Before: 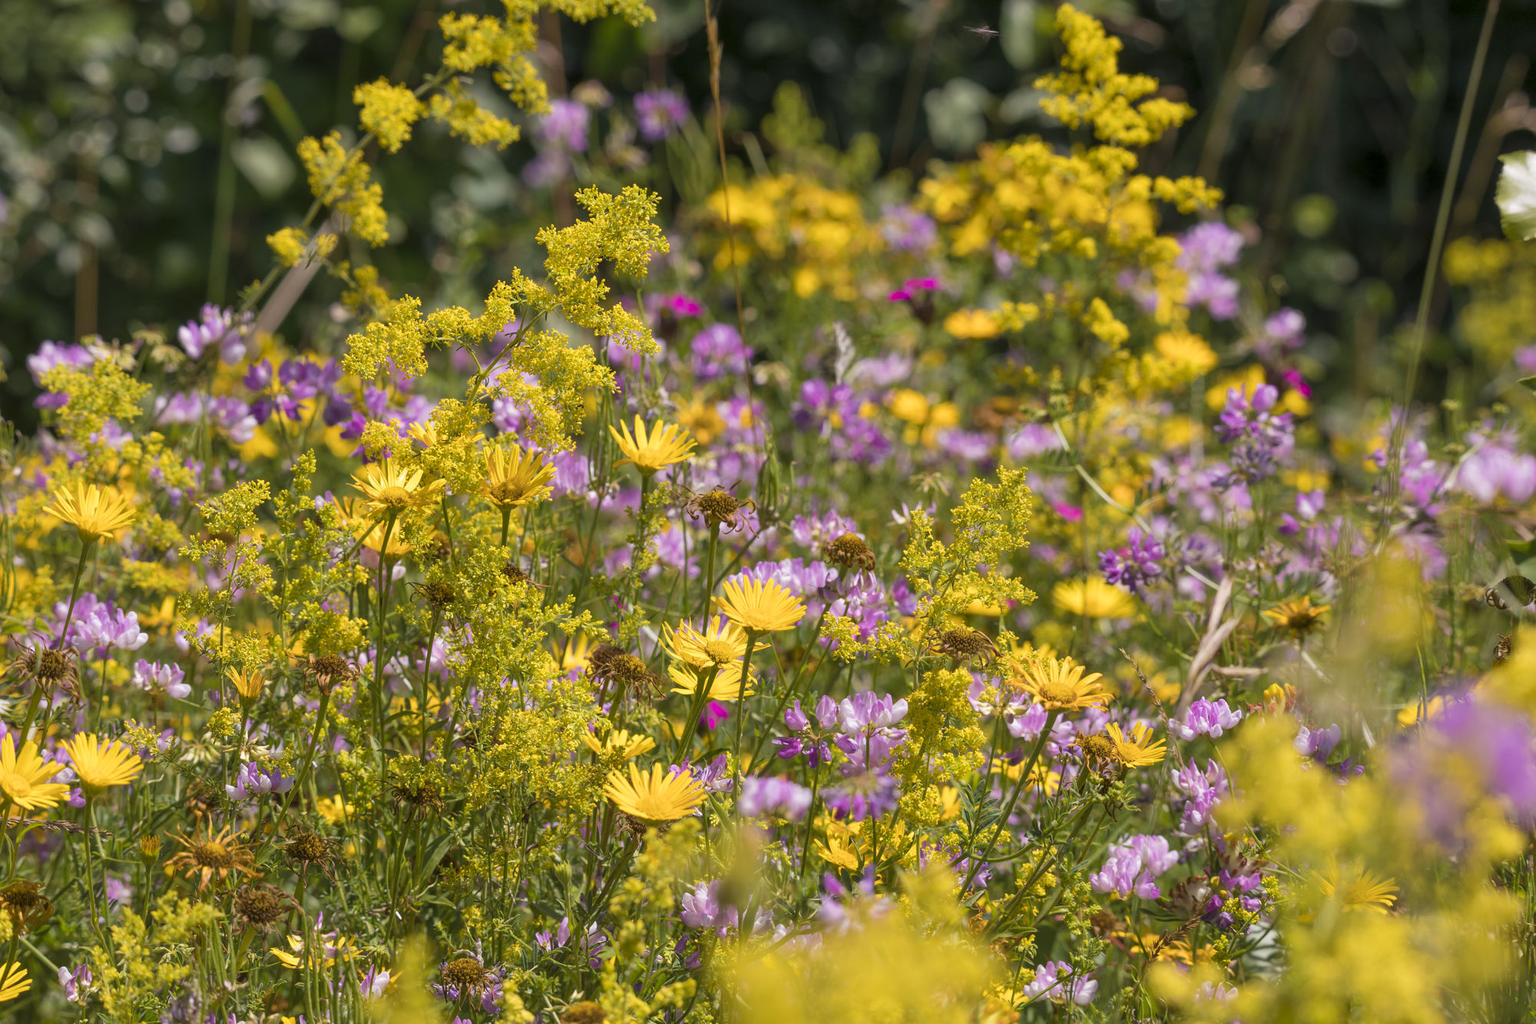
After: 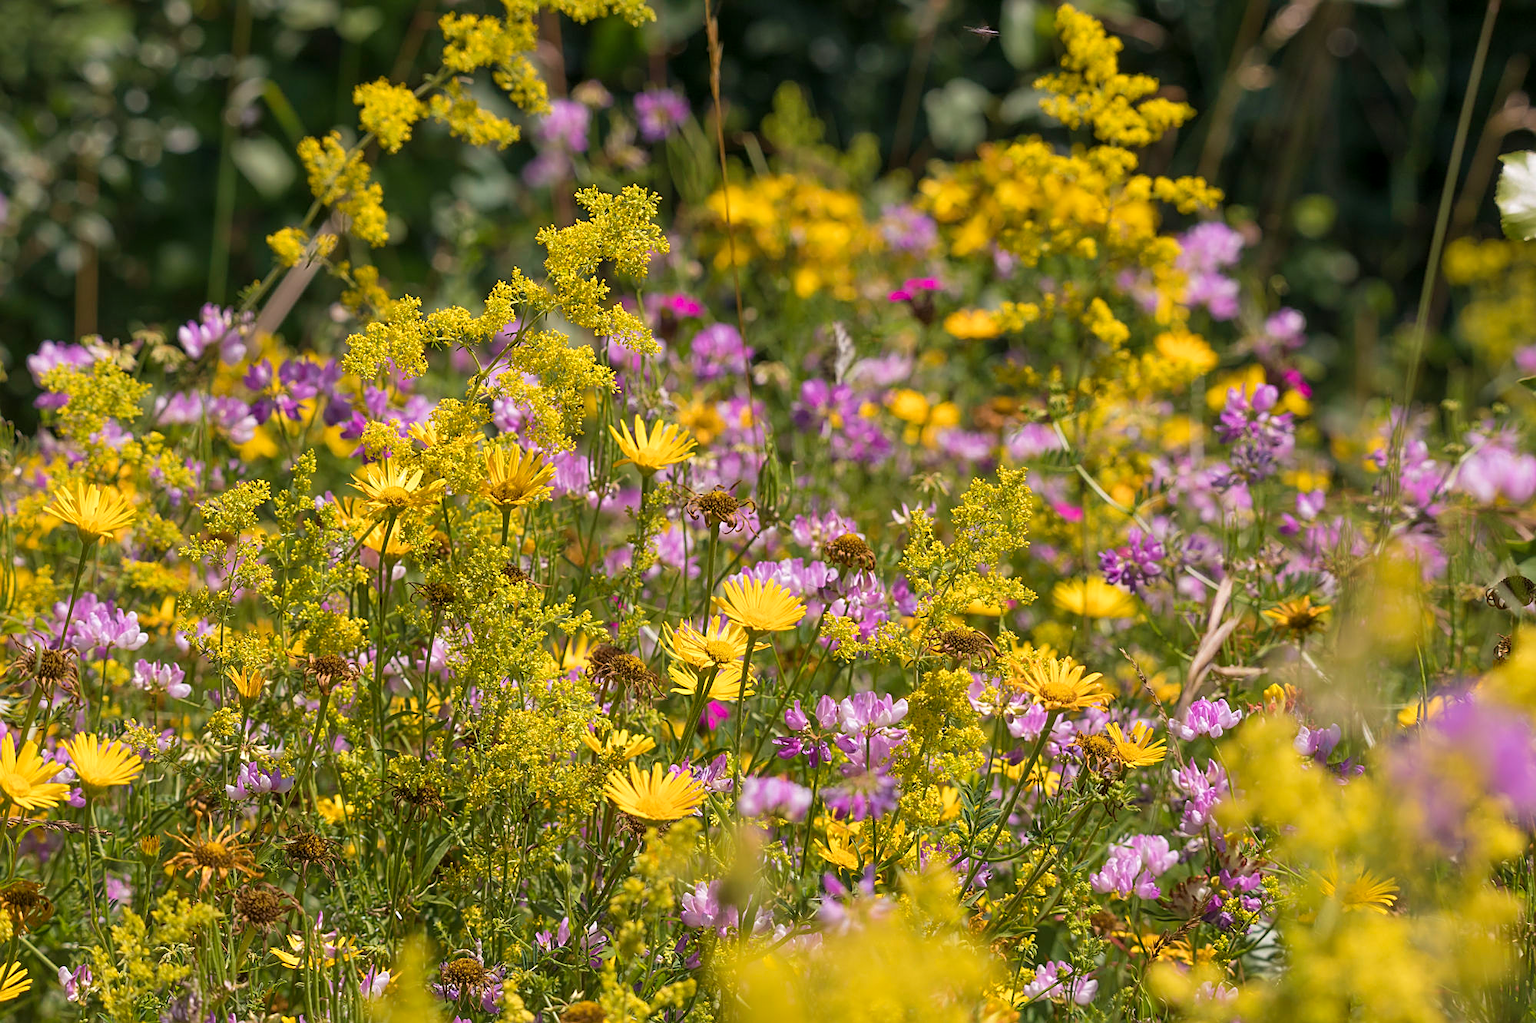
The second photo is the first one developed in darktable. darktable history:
sharpen: on, module defaults
velvia: strength 10.23%
